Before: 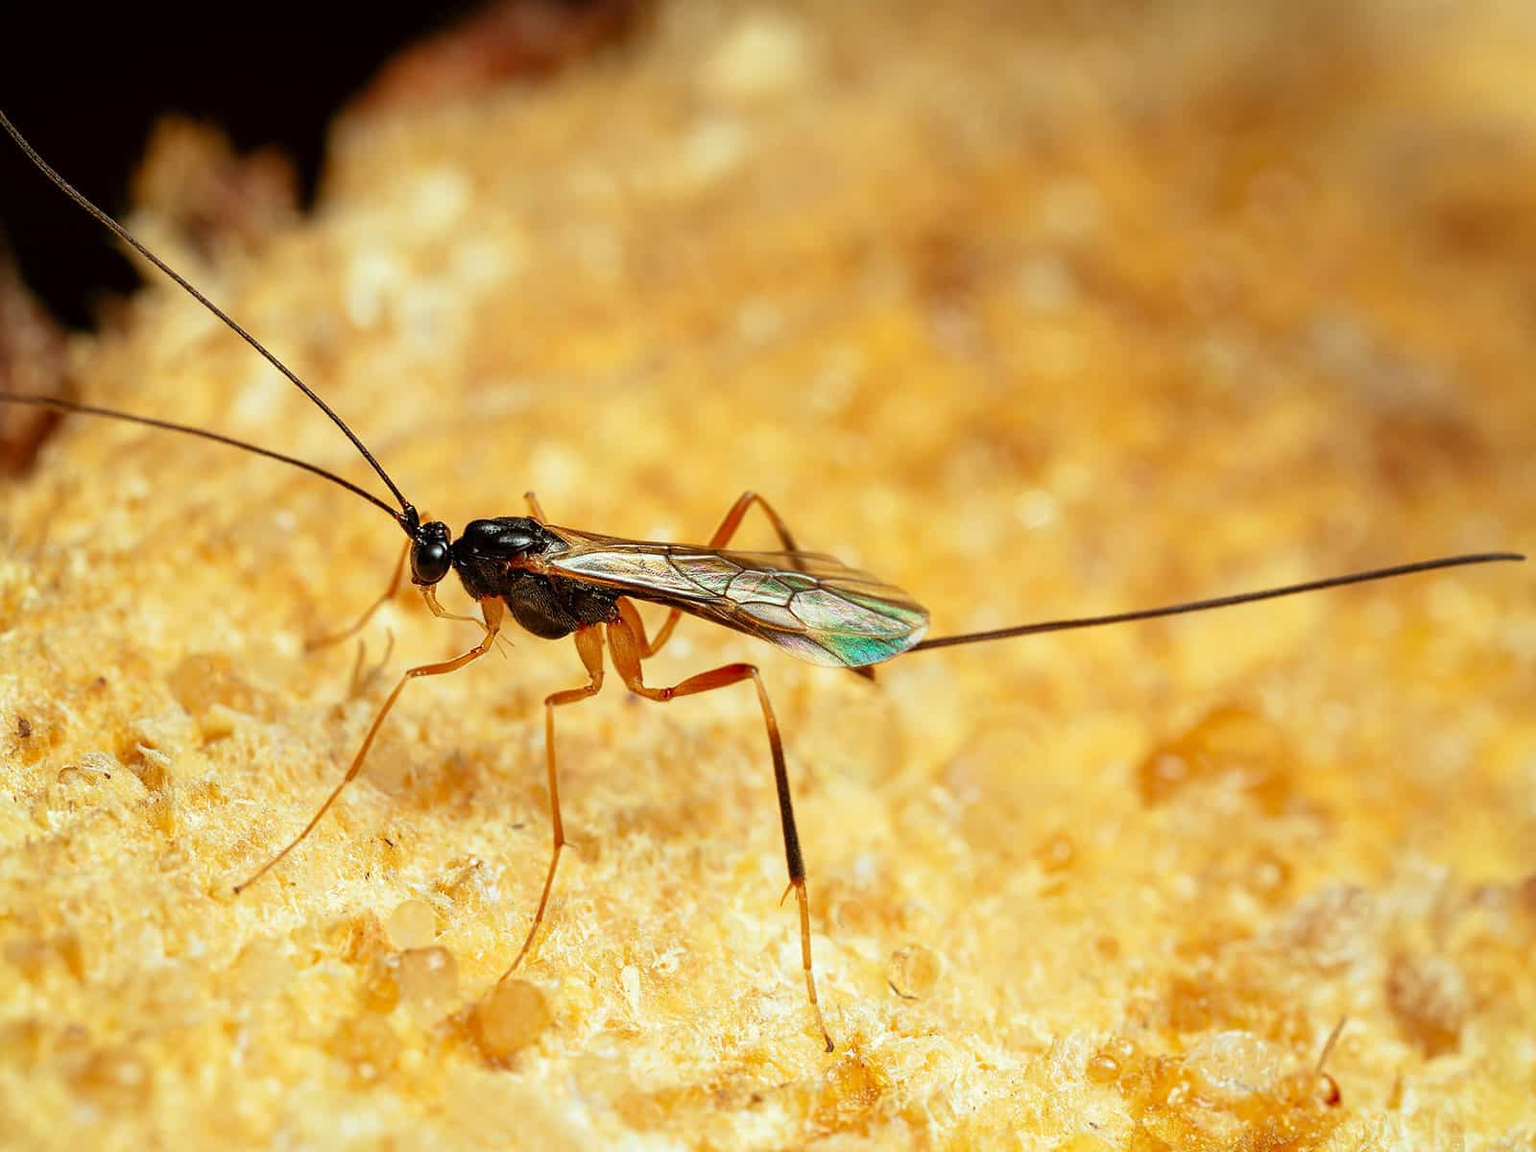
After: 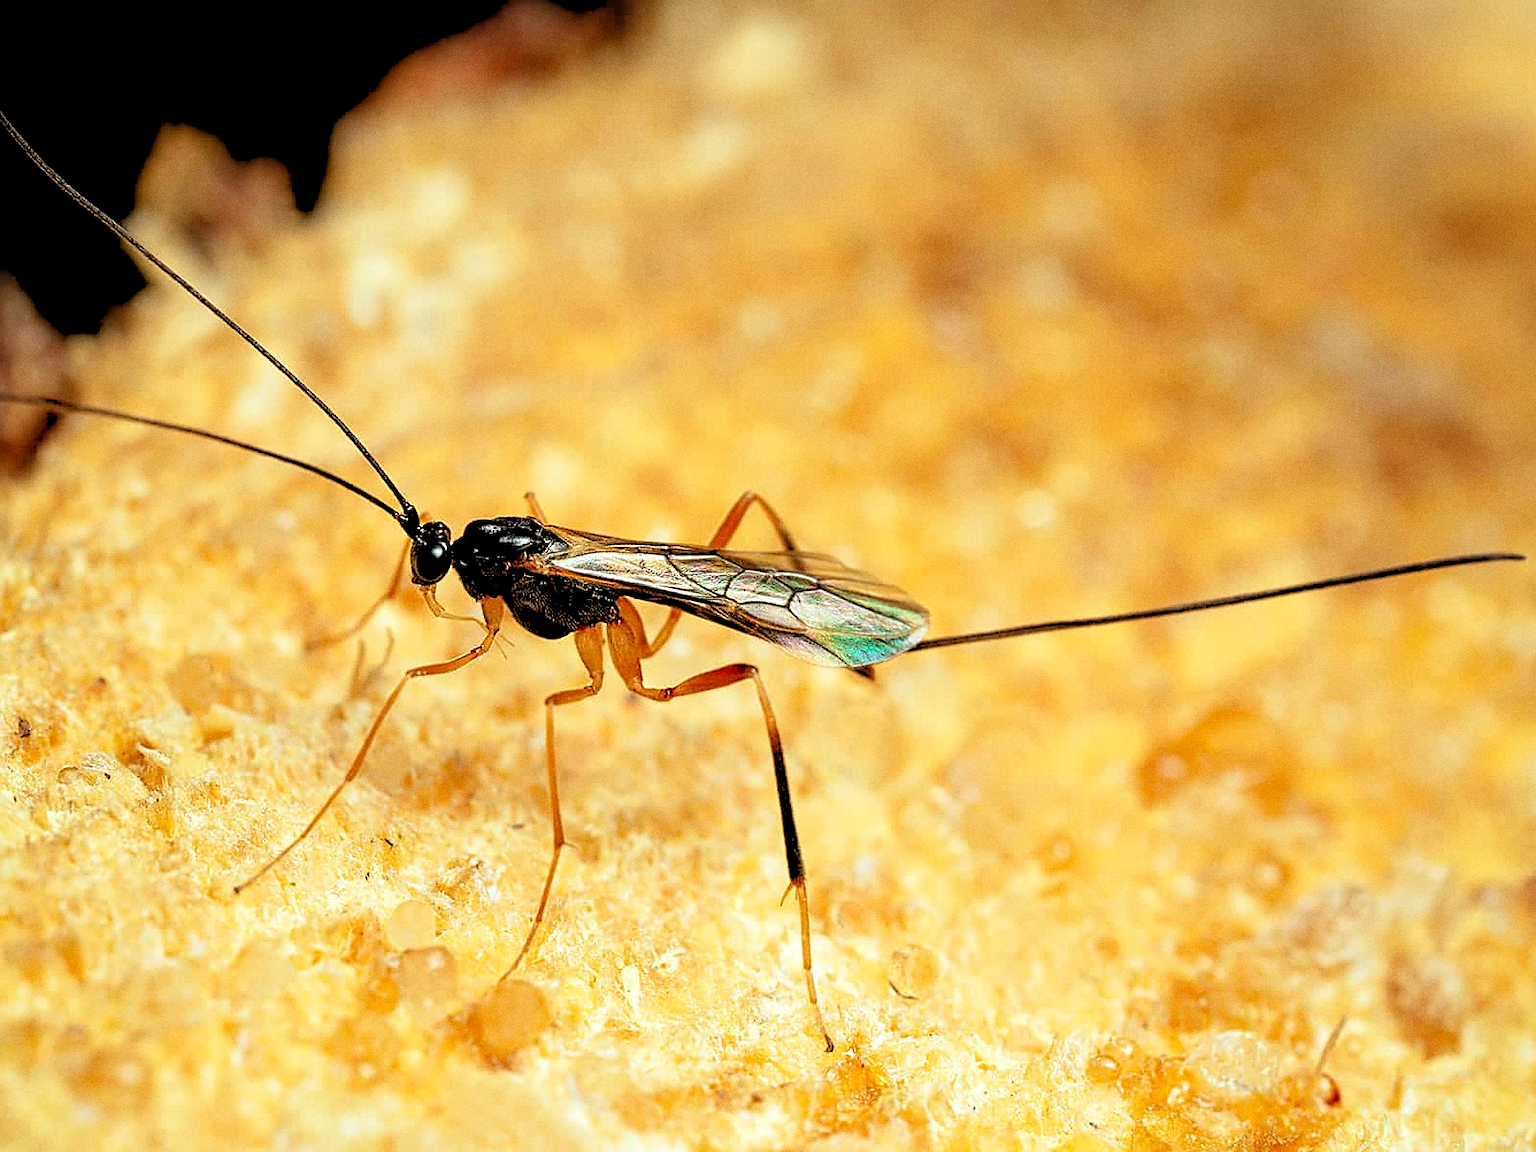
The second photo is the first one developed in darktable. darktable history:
sharpen: on, module defaults
rgb levels: levels [[0.029, 0.461, 0.922], [0, 0.5, 1], [0, 0.5, 1]]
levels: levels [0, 0.478, 1]
grain: coarseness 0.09 ISO
